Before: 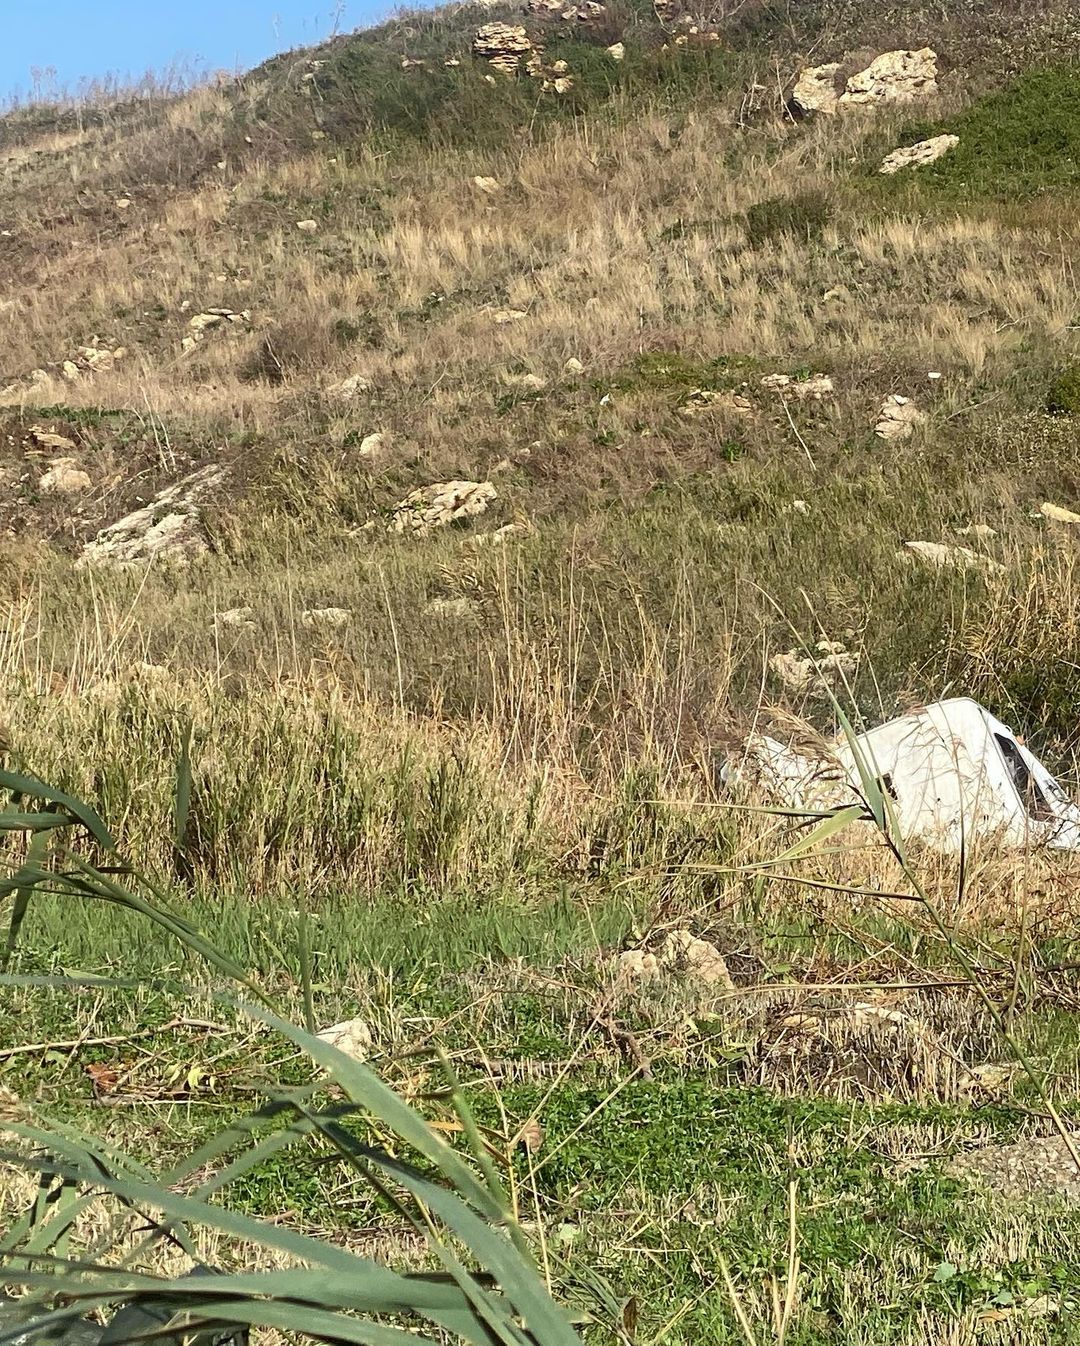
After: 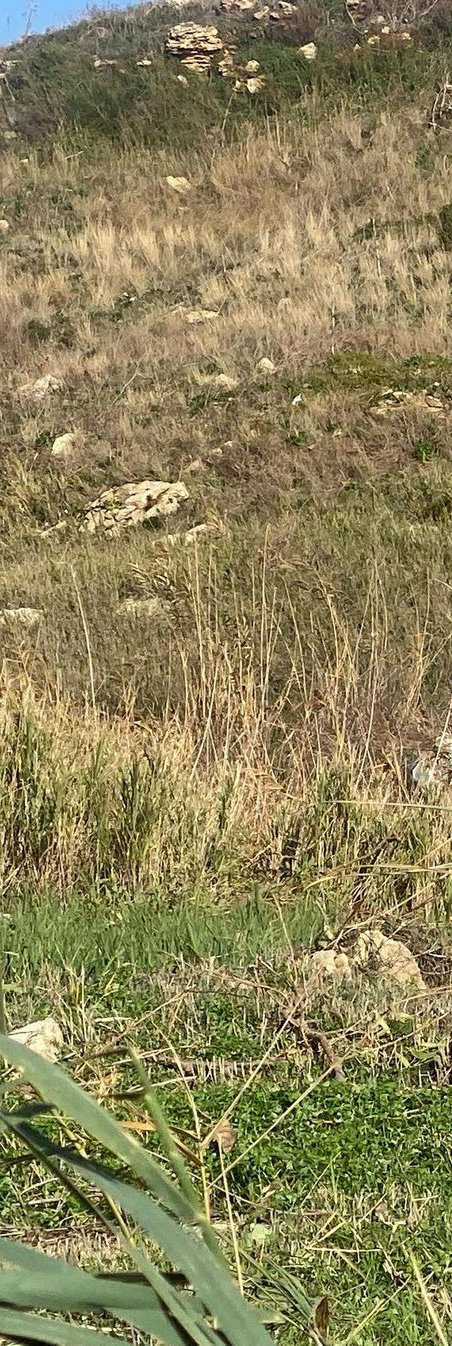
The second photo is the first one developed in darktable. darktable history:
exposure: black level correction 0.001, compensate highlight preservation false
crop: left 28.577%, right 29.498%
